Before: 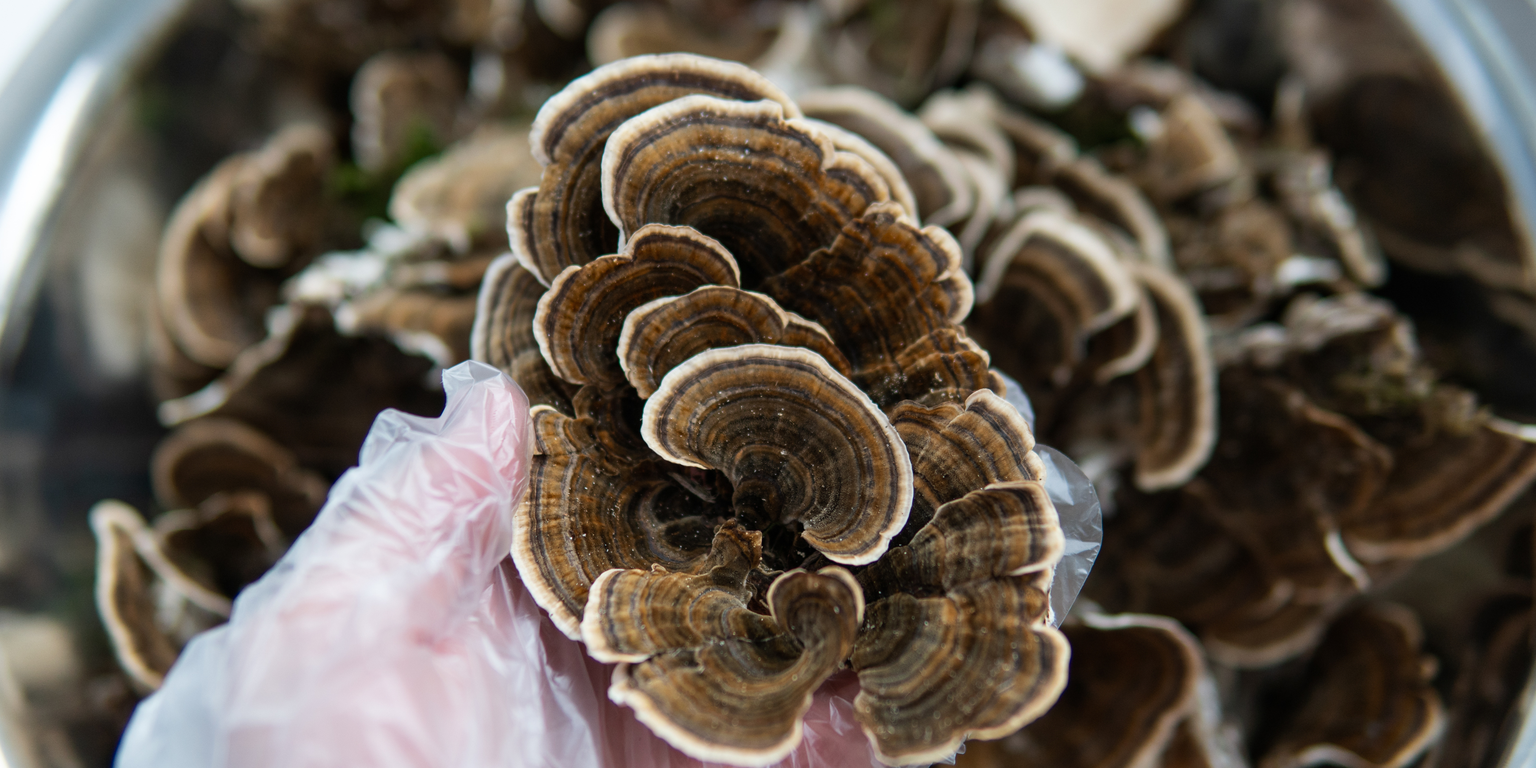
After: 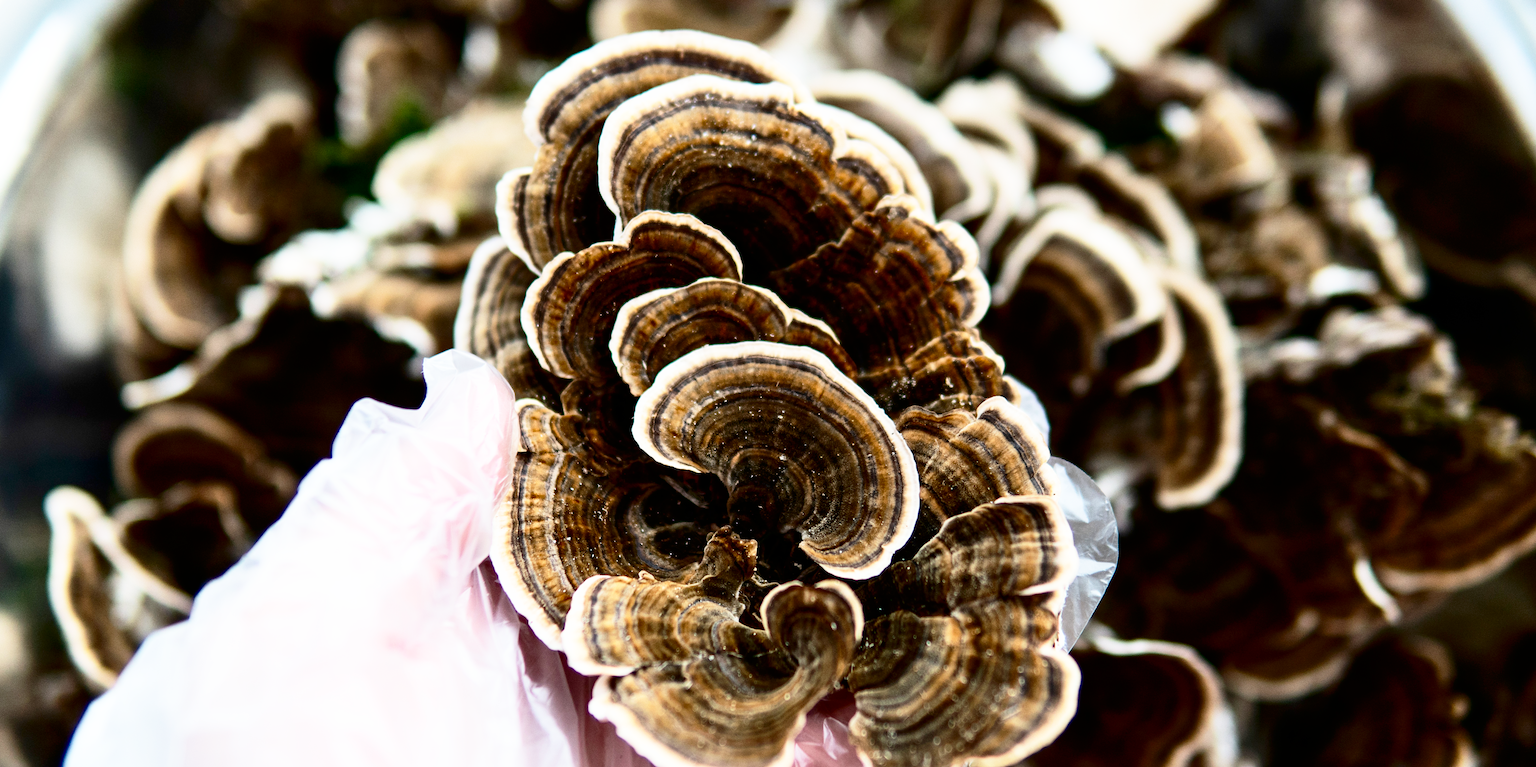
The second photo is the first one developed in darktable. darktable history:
contrast brightness saturation: contrast 0.214, brightness -0.111, saturation 0.207
crop and rotate: angle -1.75°
color correction: highlights b* 0.014, saturation 0.782
base curve: curves: ch0 [(0, 0) (0.012, 0.01) (0.073, 0.168) (0.31, 0.711) (0.645, 0.957) (1, 1)], preserve colors none
